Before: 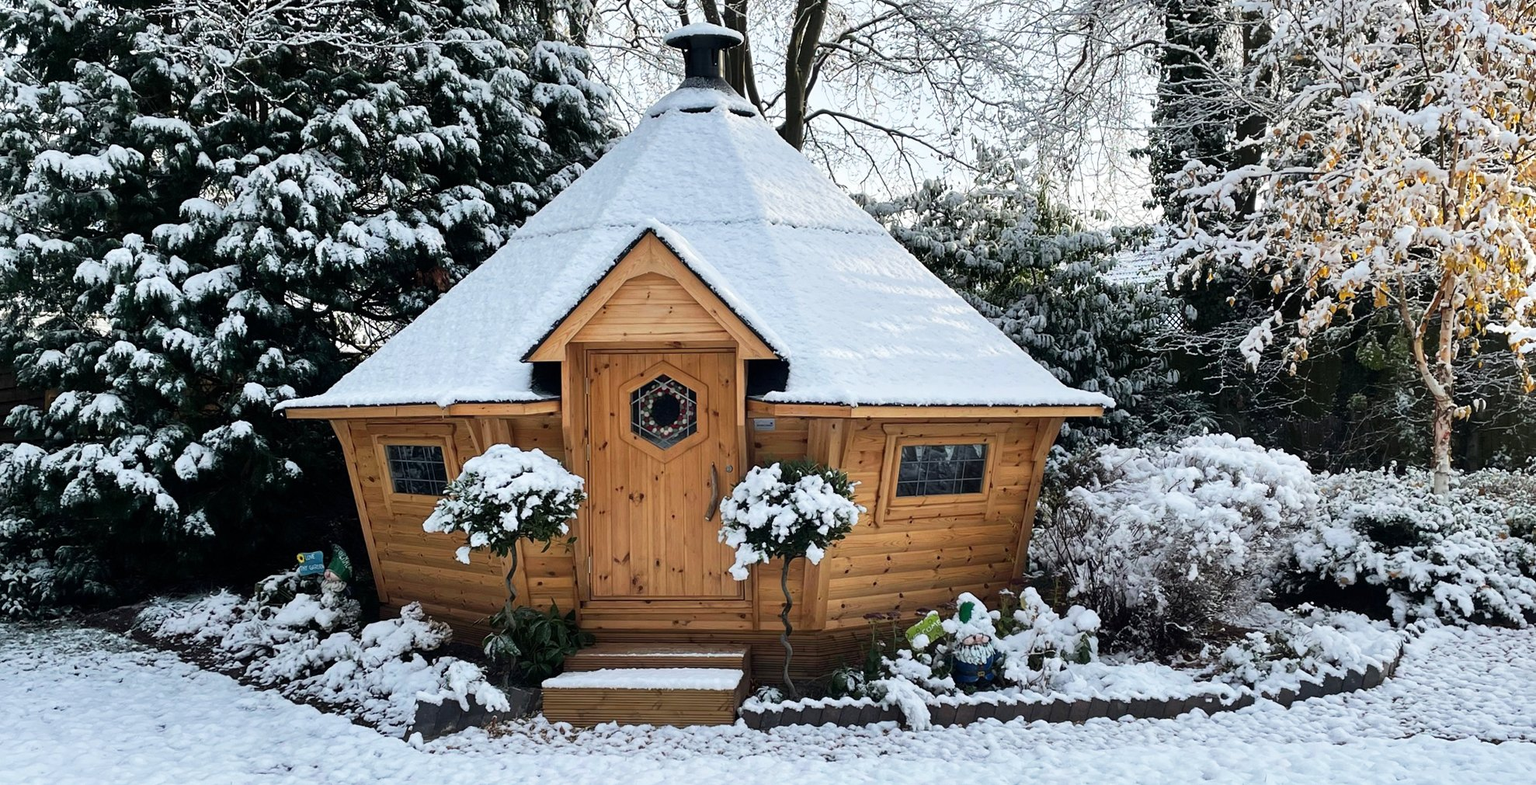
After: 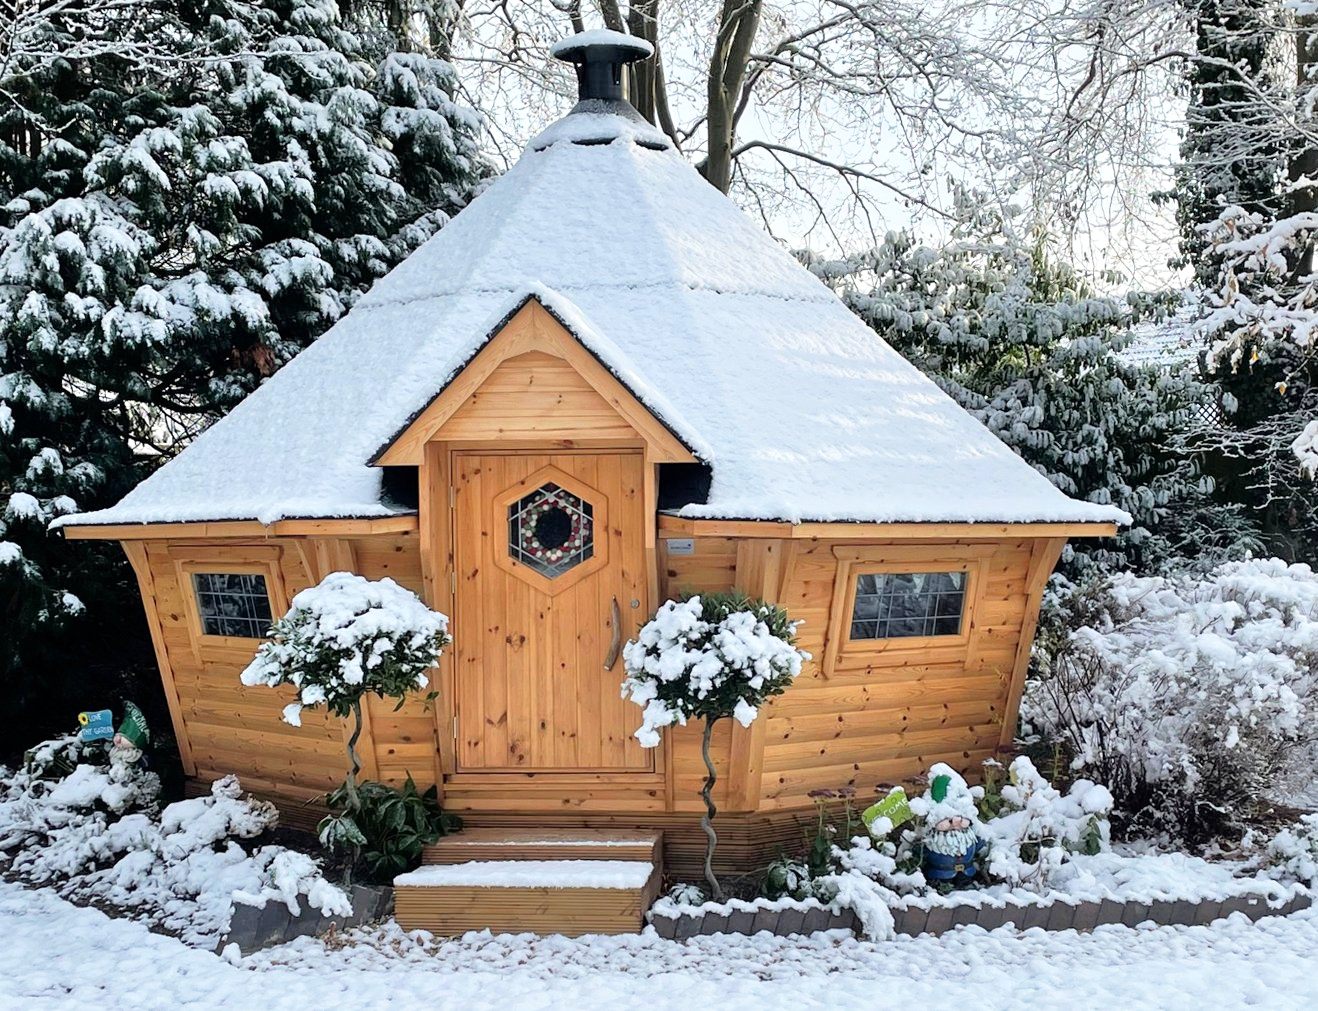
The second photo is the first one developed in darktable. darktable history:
tone equalizer: -7 EV 0.15 EV, -6 EV 0.6 EV, -5 EV 1.15 EV, -4 EV 1.33 EV, -3 EV 1.15 EV, -2 EV 0.6 EV, -1 EV 0.15 EV, mask exposure compensation -0.5 EV
crop: left 15.419%, right 17.914%
shadows and highlights: shadows -23.08, highlights 46.15, soften with gaussian
